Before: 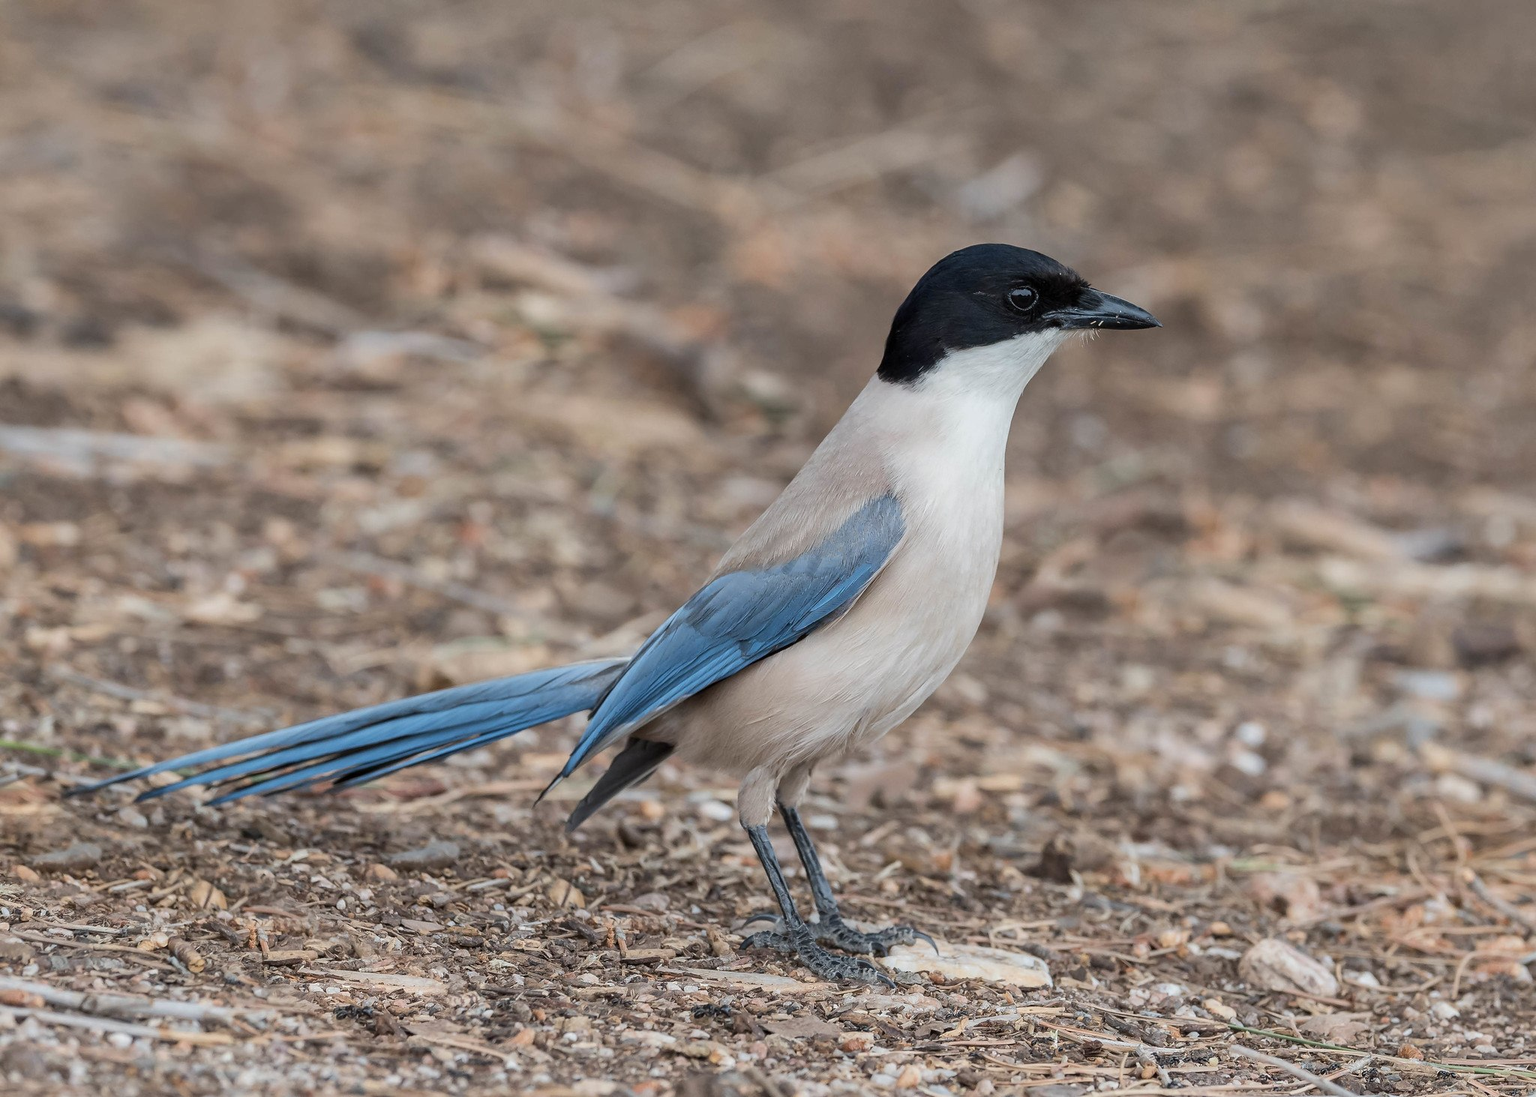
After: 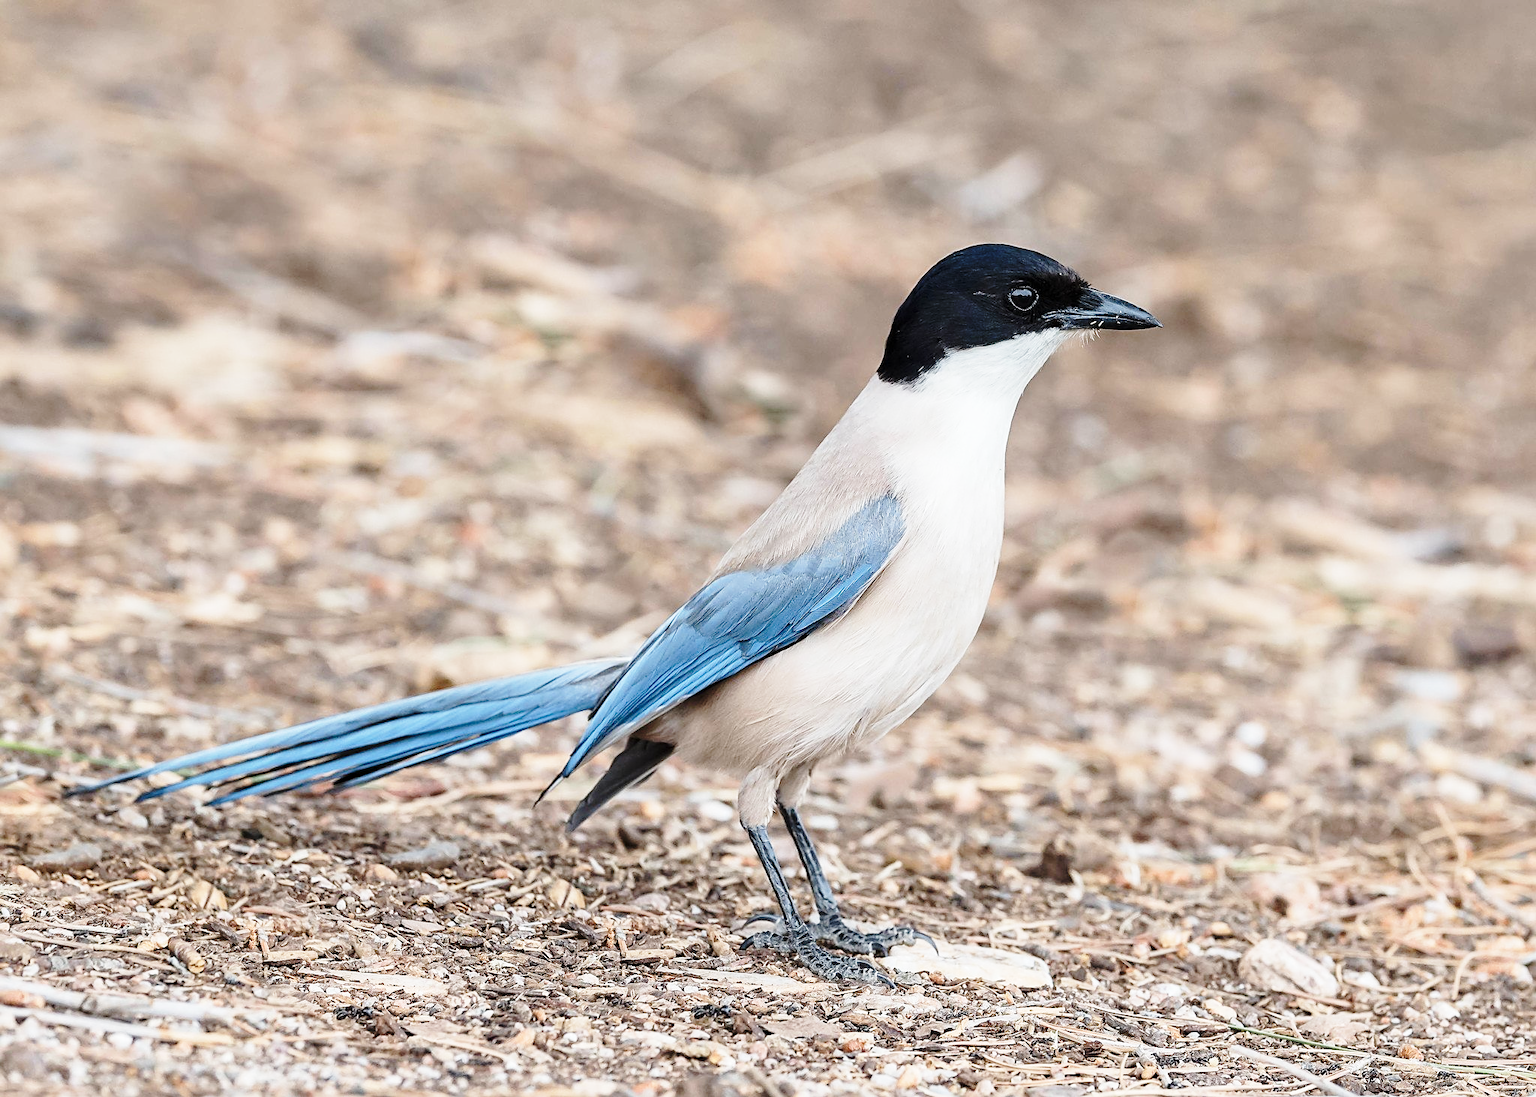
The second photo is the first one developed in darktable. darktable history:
sharpen: on, module defaults
base curve: curves: ch0 [(0, 0) (0.028, 0.03) (0.105, 0.232) (0.387, 0.748) (0.754, 0.968) (1, 1)], preserve colors none
